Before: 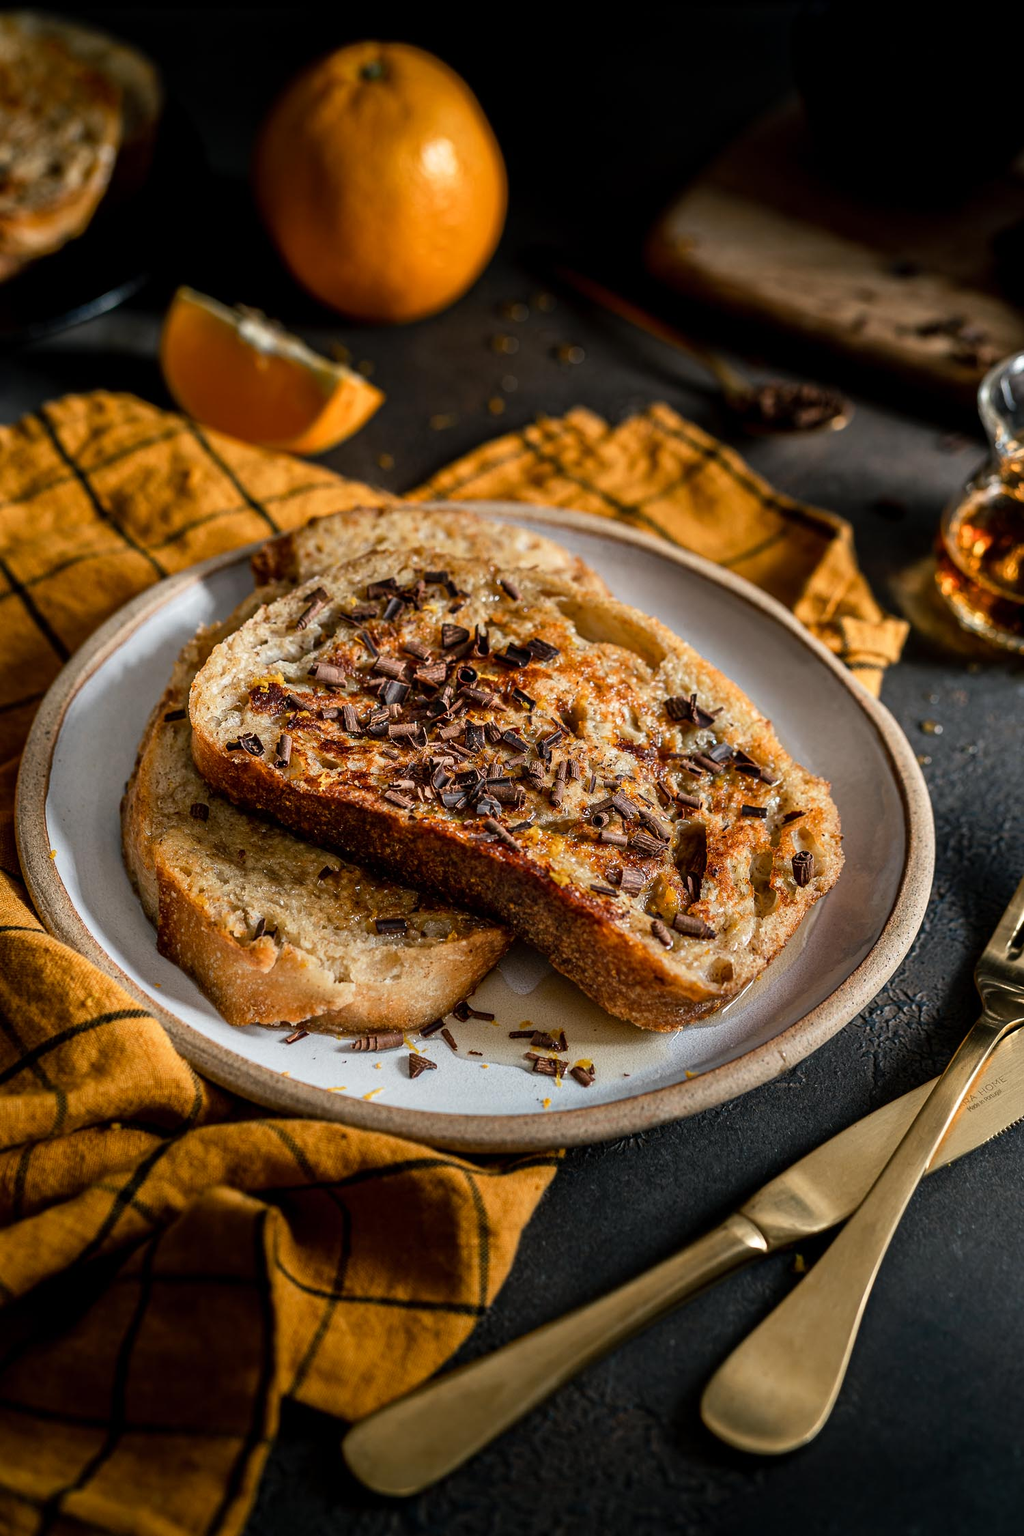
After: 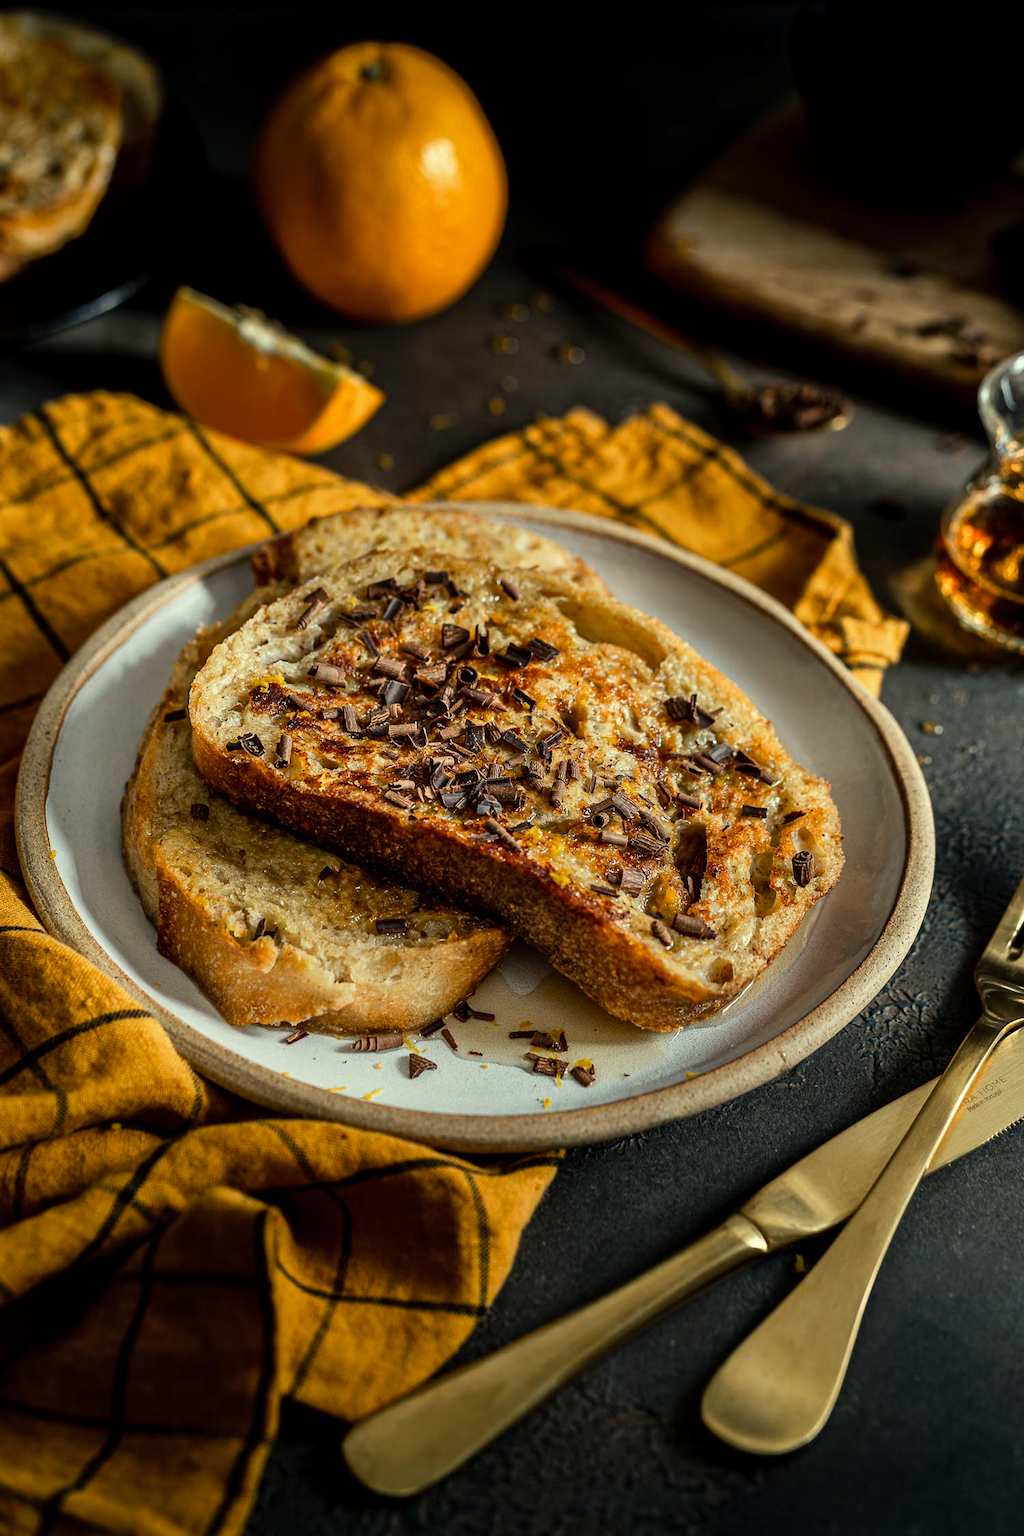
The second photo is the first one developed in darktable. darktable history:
shadows and highlights: shadows 24.5, highlights -78.15, soften with gaussian
color correction: highlights a* -5.94, highlights b* 11.19
